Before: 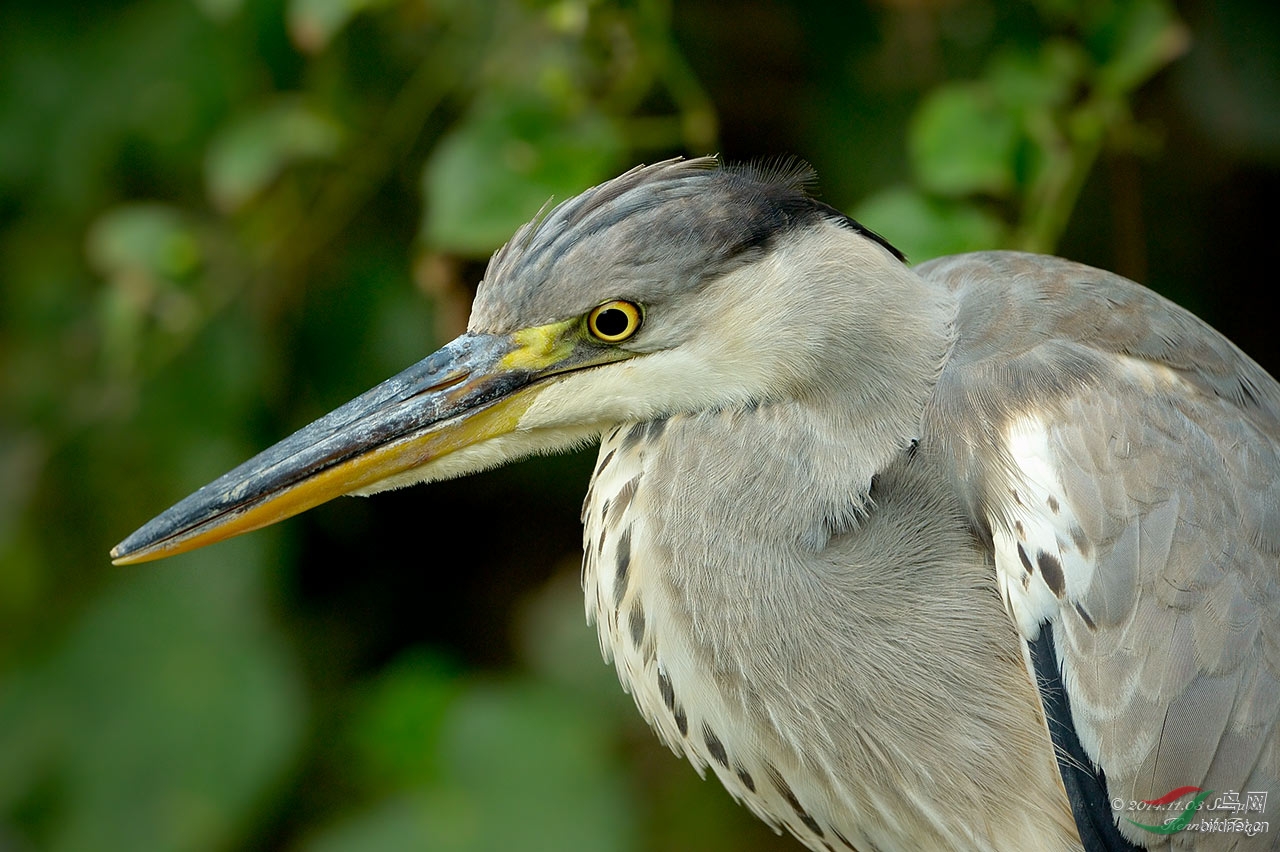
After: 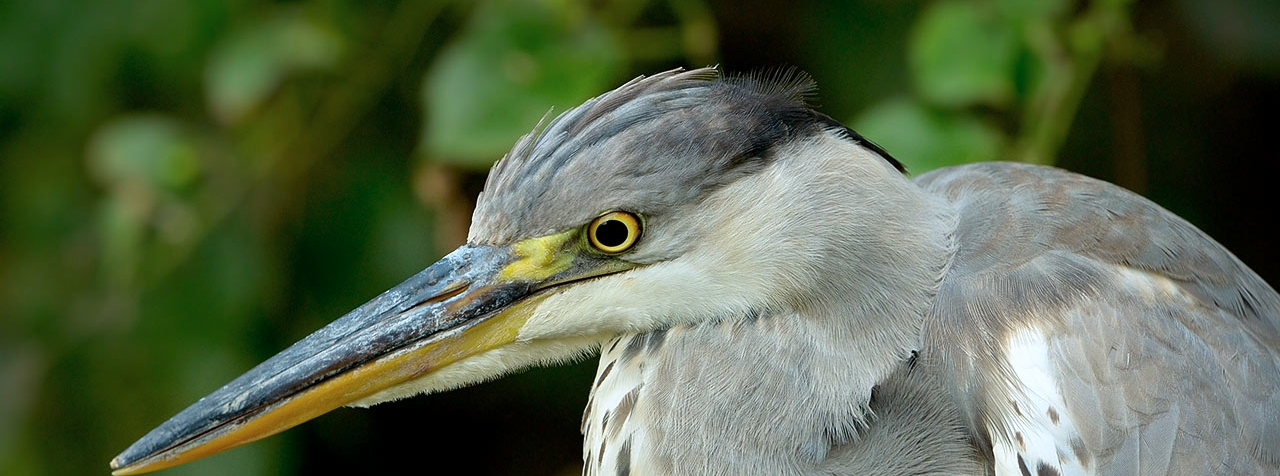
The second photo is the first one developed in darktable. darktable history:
crop and rotate: top 10.475%, bottom 33.637%
color correction: highlights a* -0.752, highlights b* -8.61
